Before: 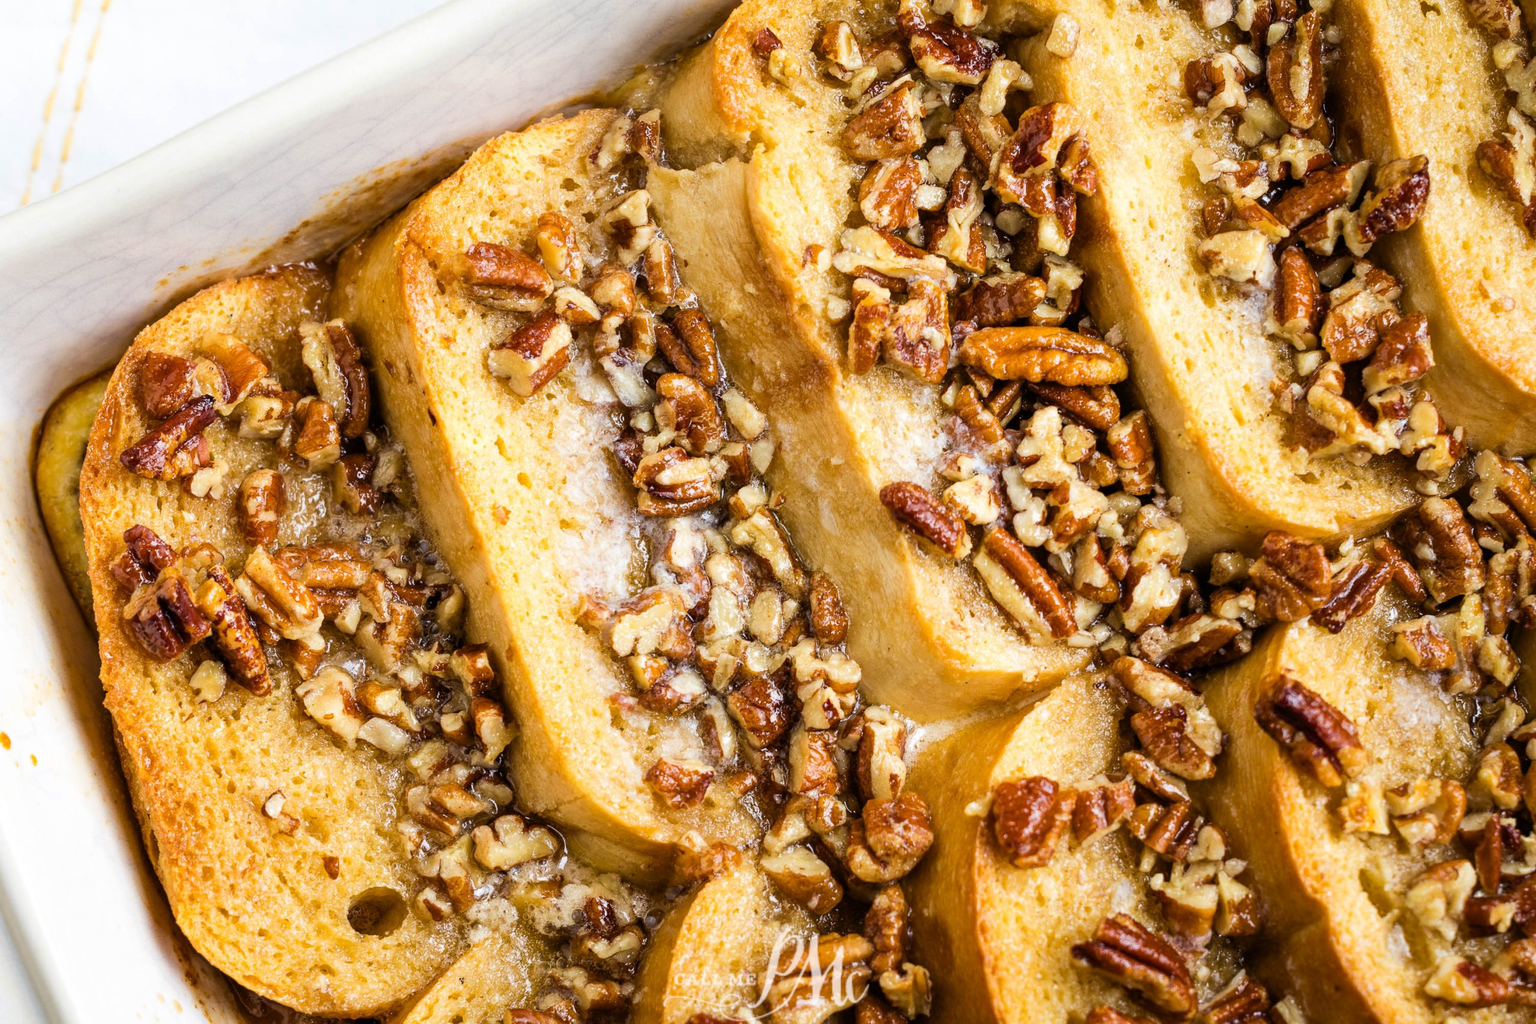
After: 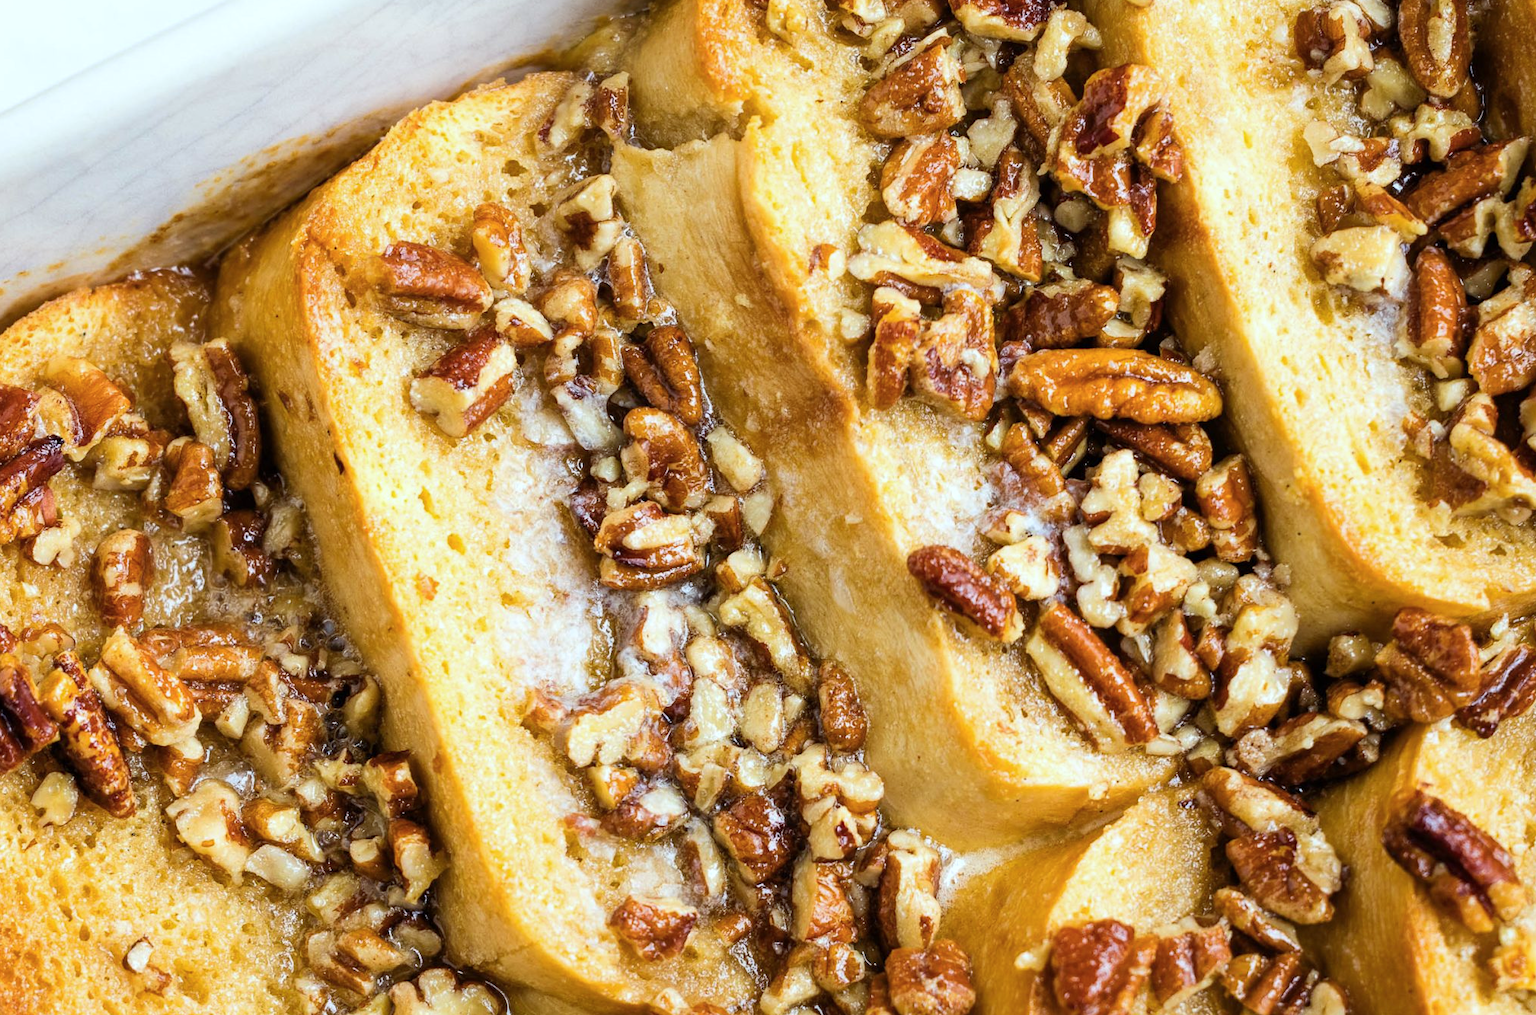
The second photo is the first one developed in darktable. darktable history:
crop and rotate: left 10.77%, top 5.1%, right 10.41%, bottom 16.76%
color calibration: output R [1.003, 0.027, -0.041, 0], output G [-0.018, 1.043, -0.038, 0], output B [0.071, -0.086, 1.017, 0], illuminant as shot in camera, x 0.359, y 0.362, temperature 4570.54 K
shadows and highlights: shadows 12, white point adjustment 1.2, highlights -0.36, soften with gaussian
white balance: red 0.988, blue 1.017
